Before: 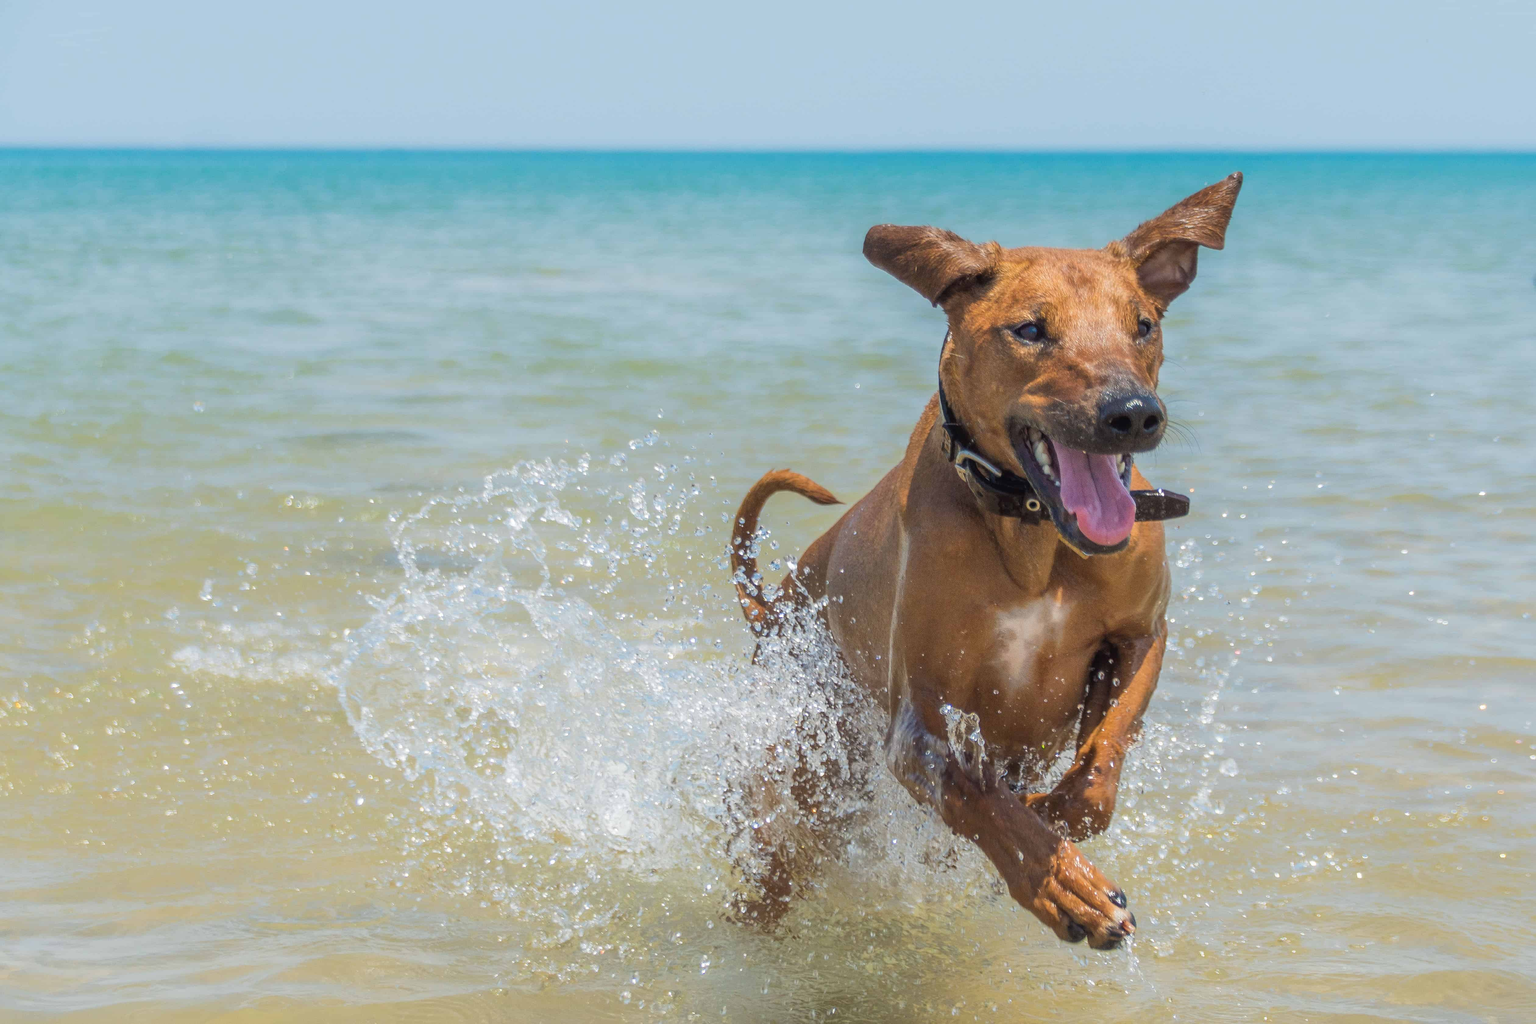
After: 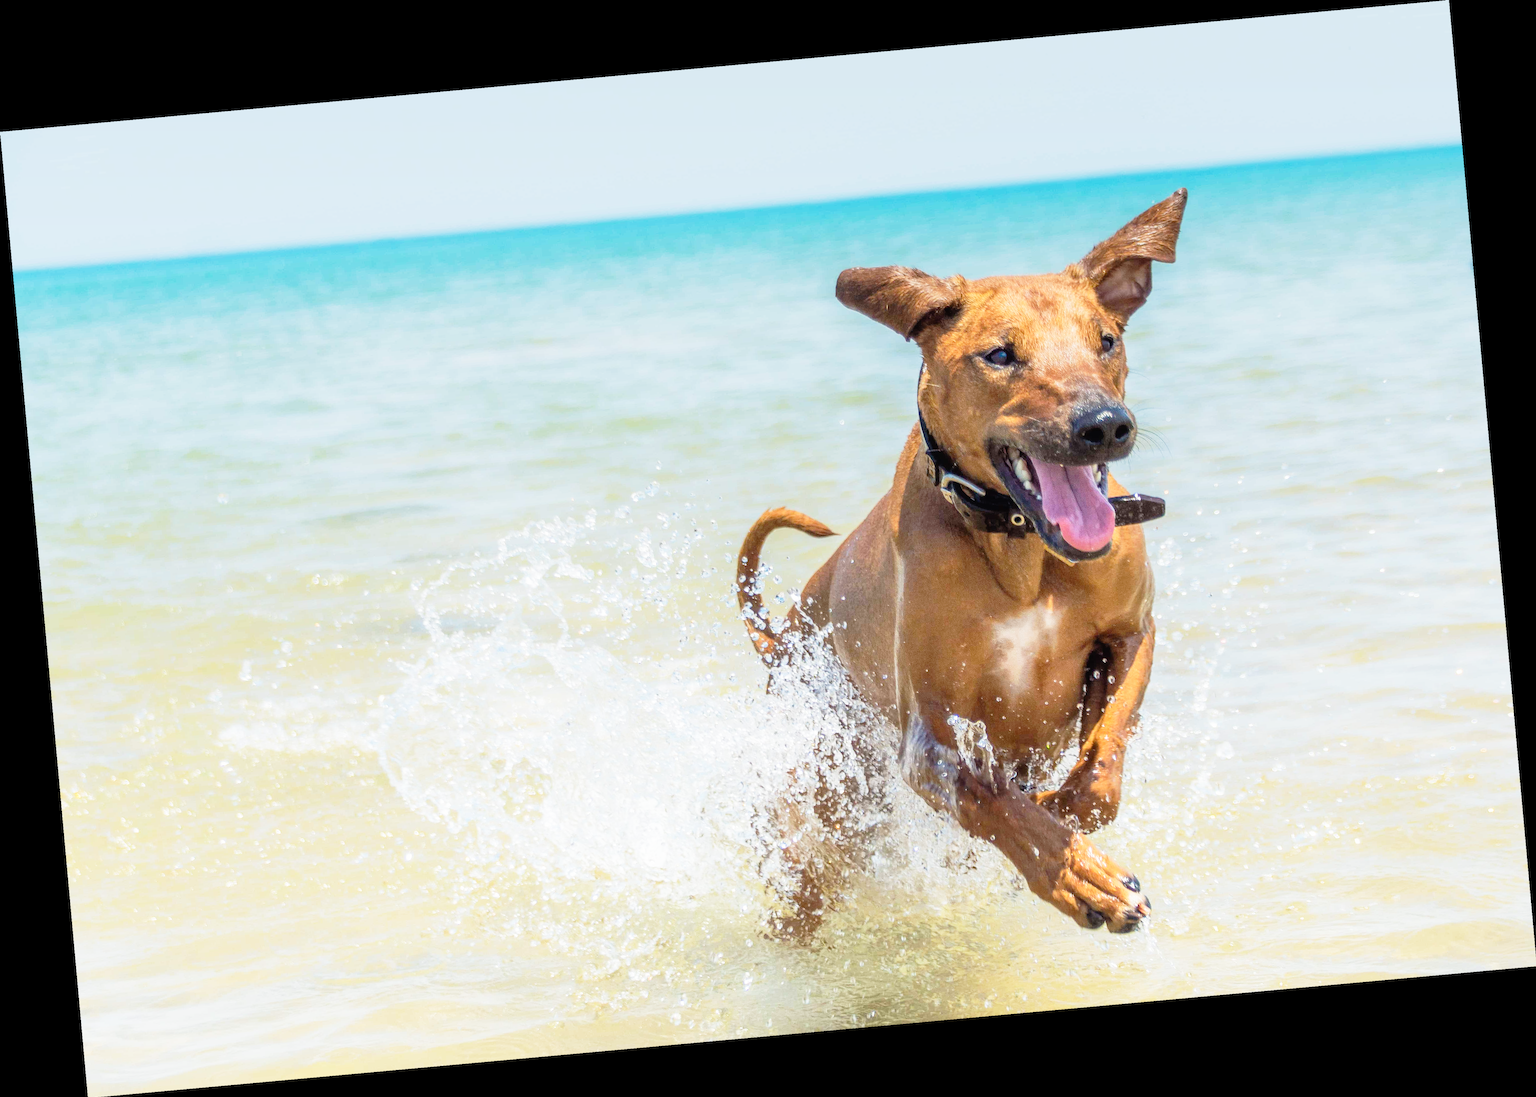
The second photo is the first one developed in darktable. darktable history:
base curve: curves: ch0 [(0, 0) (0.012, 0.01) (0.073, 0.168) (0.31, 0.711) (0.645, 0.957) (1, 1)], preserve colors none
exposure: compensate highlight preservation false
rotate and perspective: rotation -5.2°, automatic cropping off
graduated density: on, module defaults
